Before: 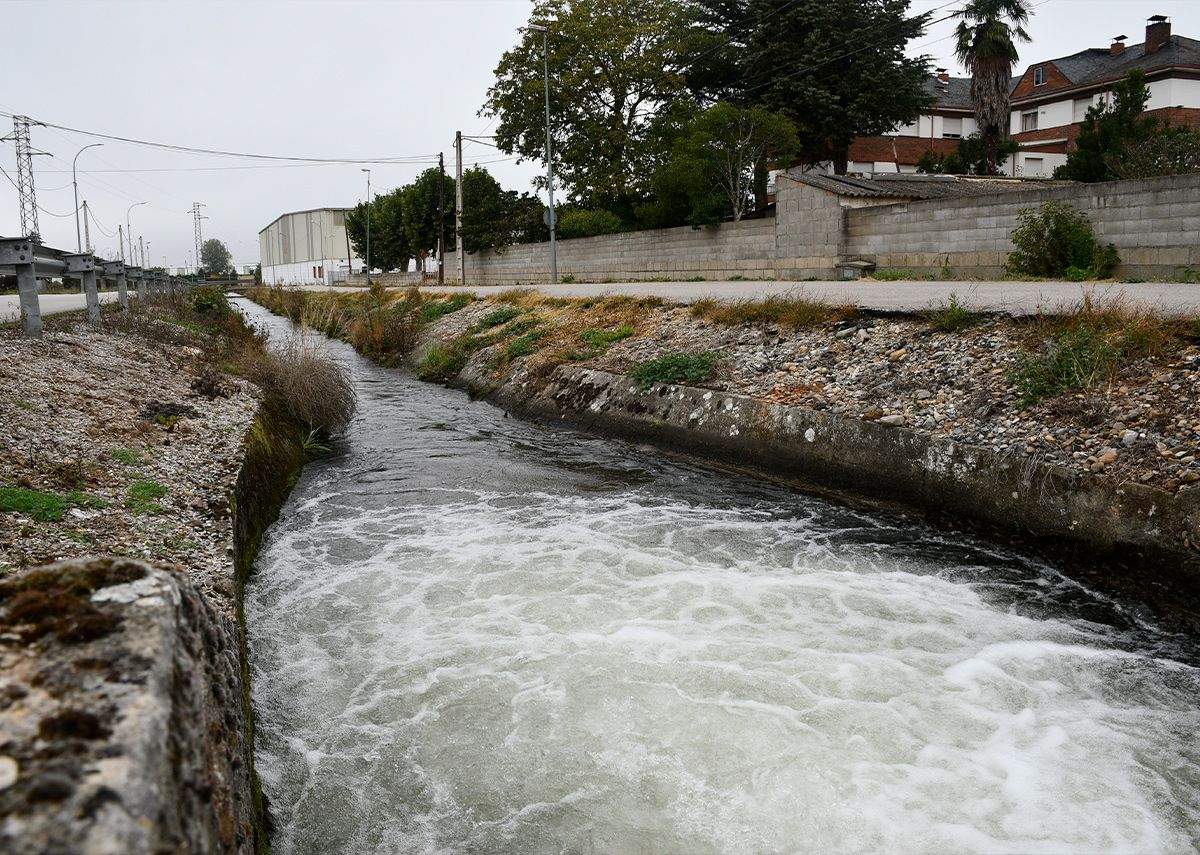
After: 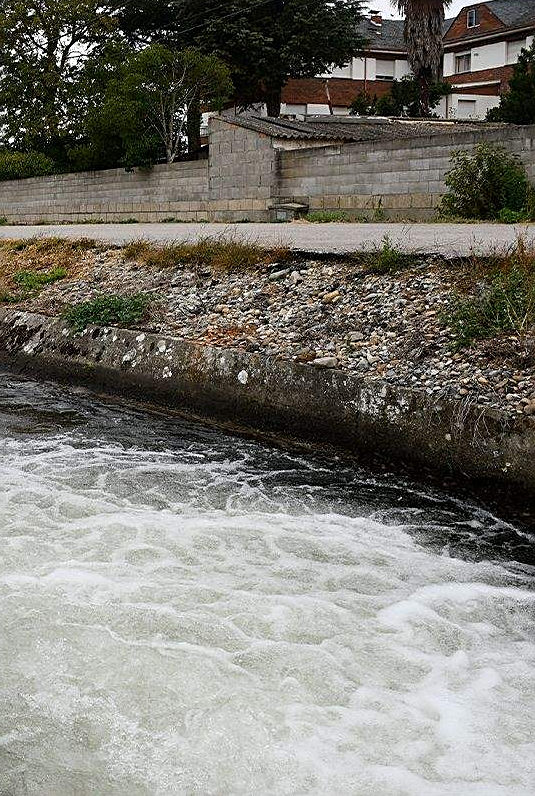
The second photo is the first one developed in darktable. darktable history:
sharpen: on, module defaults
crop: left 47.26%, top 6.841%, right 8.095%
